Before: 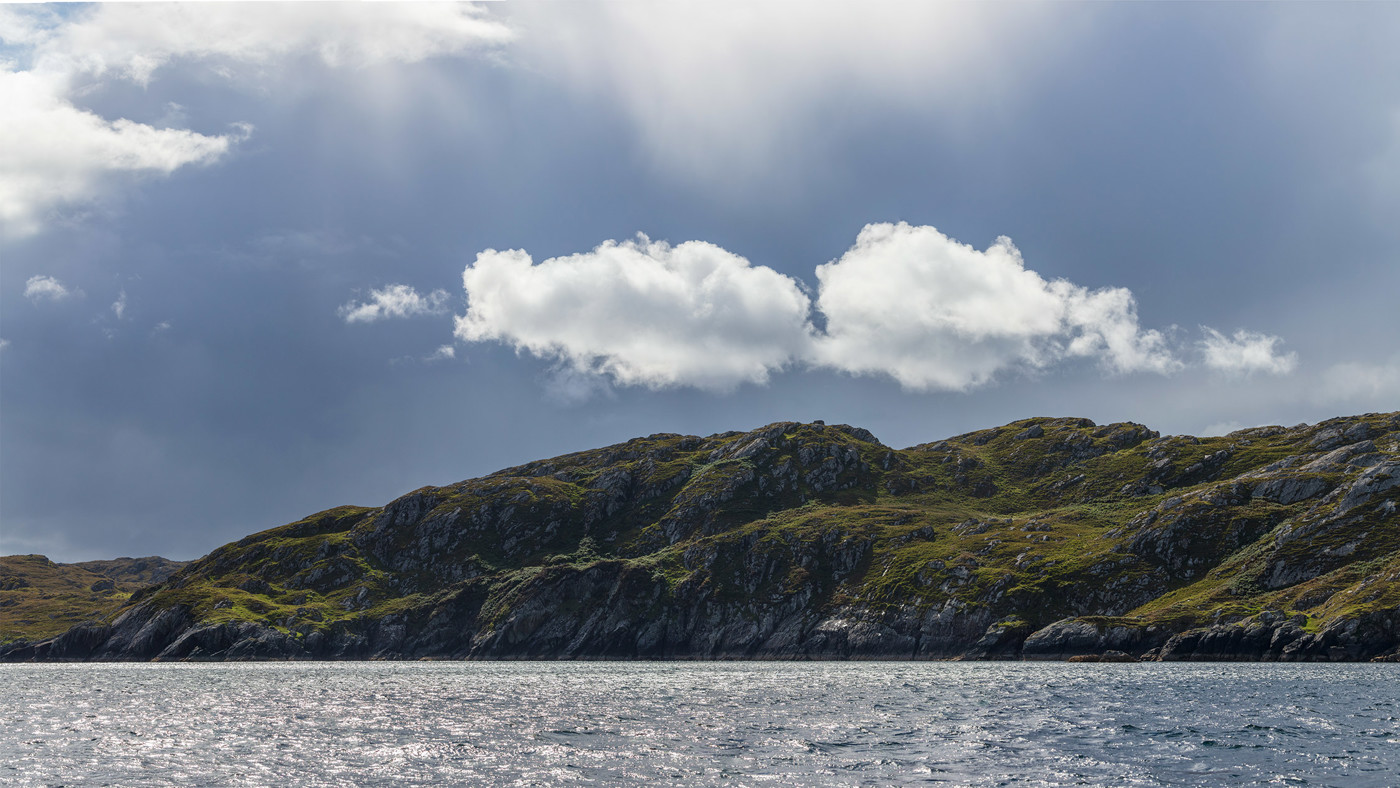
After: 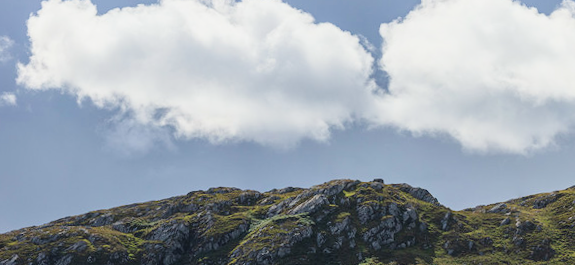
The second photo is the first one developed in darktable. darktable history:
exposure: black level correction 0, exposure 0.5 EV, compensate exposure bias true, compensate highlight preservation false
filmic rgb: white relative exposure 3.9 EV, hardness 4.26
rotate and perspective: rotation 1.72°, automatic cropping off
crop: left 31.751%, top 32.172%, right 27.8%, bottom 35.83%
